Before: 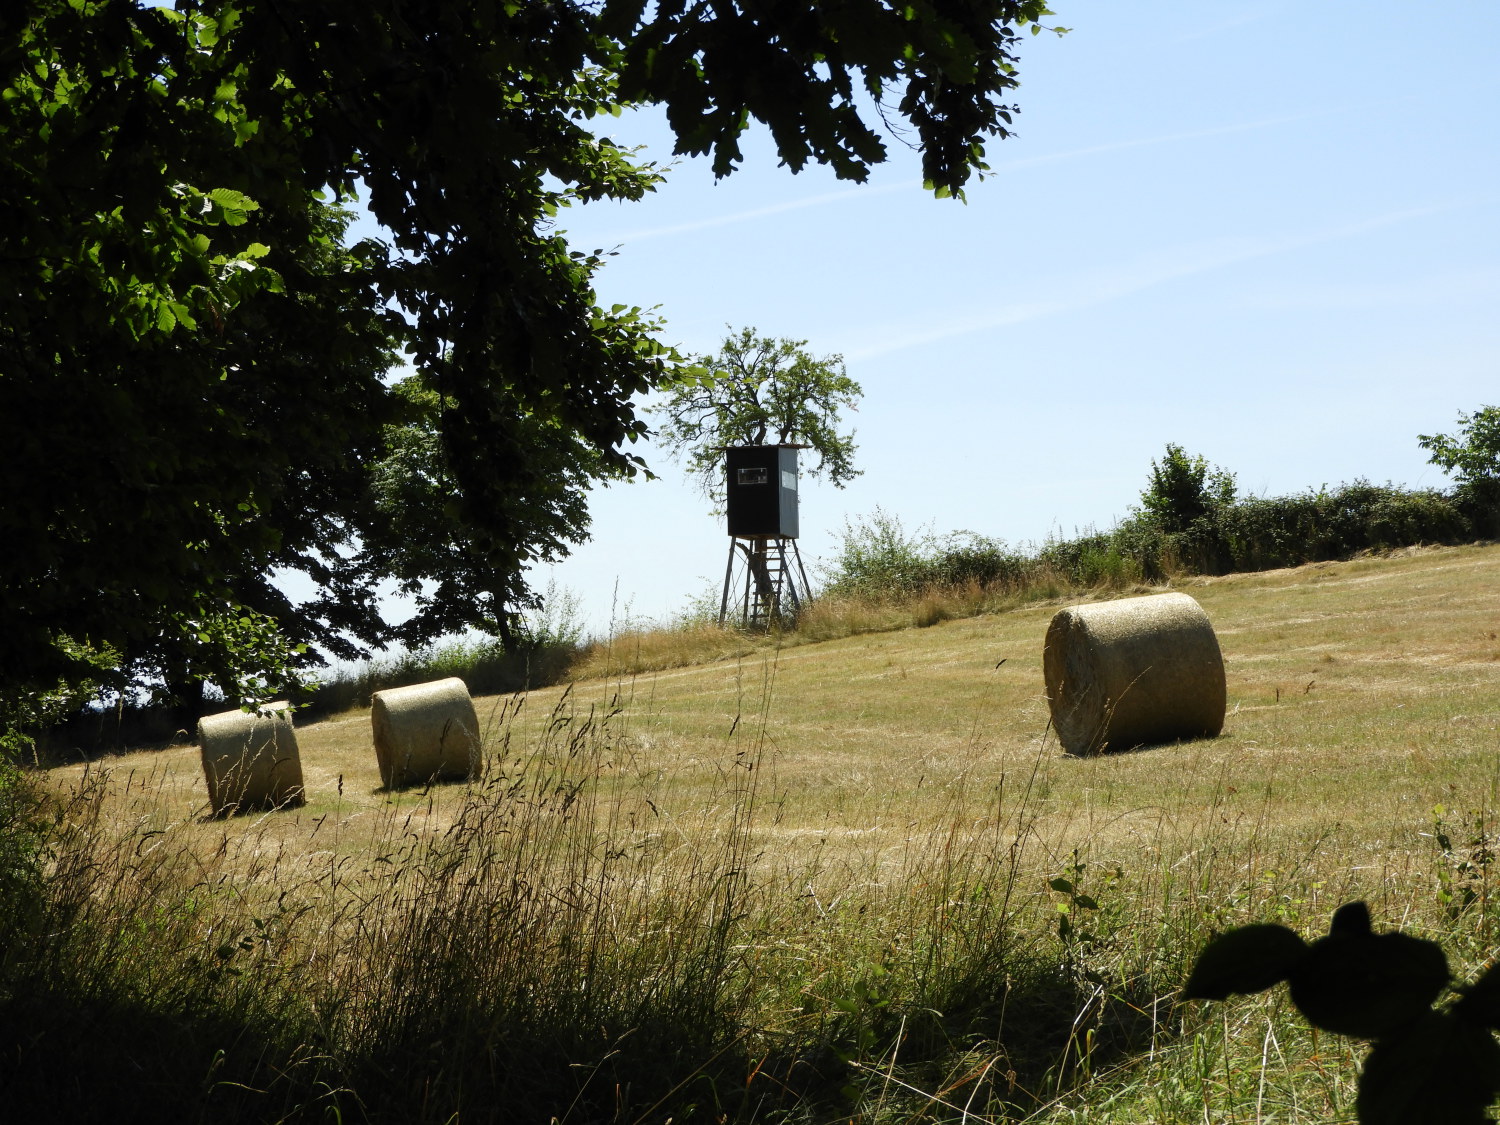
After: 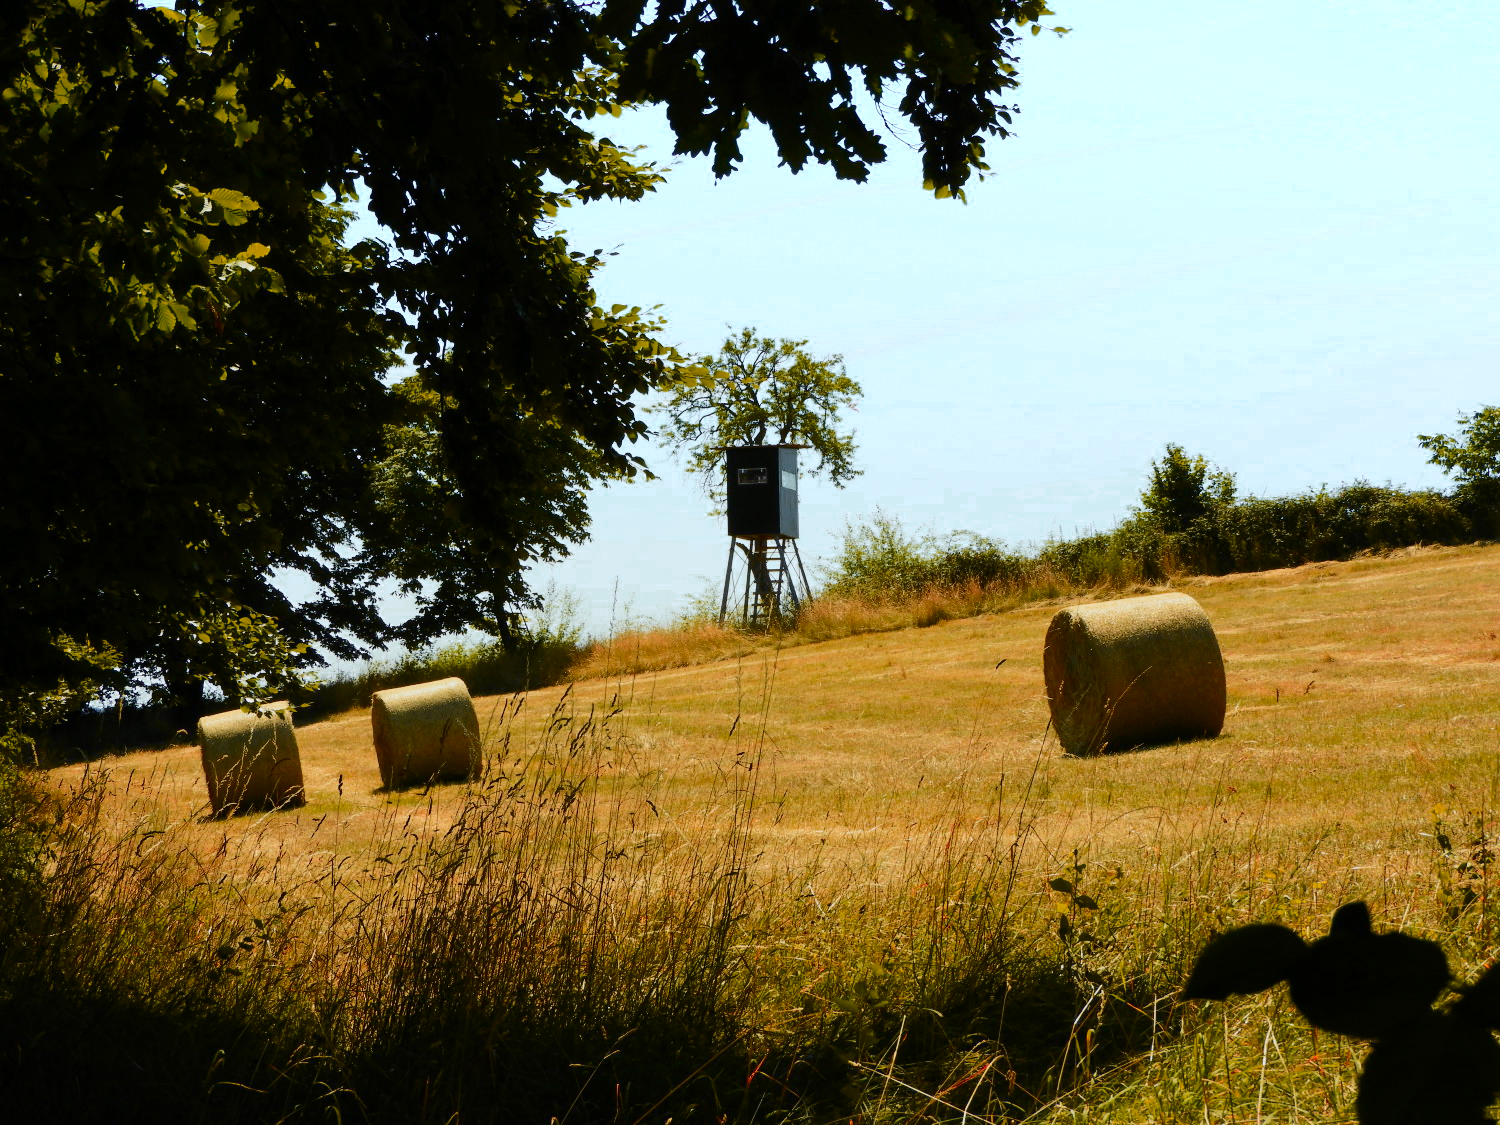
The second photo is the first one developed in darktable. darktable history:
color zones: curves: ch0 [(0.473, 0.374) (0.742, 0.784)]; ch1 [(0.354, 0.737) (0.742, 0.705)]; ch2 [(0.318, 0.421) (0.758, 0.532)]
tone curve: curves: ch0 [(0, 0) (0.091, 0.066) (0.184, 0.16) (0.491, 0.519) (0.748, 0.765) (1, 0.919)]; ch1 [(0, 0) (0.179, 0.173) (0.322, 0.32) (0.424, 0.424) (0.502, 0.5) (0.56, 0.575) (0.631, 0.675) (0.777, 0.806) (1, 1)]; ch2 [(0, 0) (0.434, 0.447) (0.497, 0.498) (0.539, 0.566) (0.676, 0.691) (1, 1)], color space Lab, independent channels, preserve colors none
